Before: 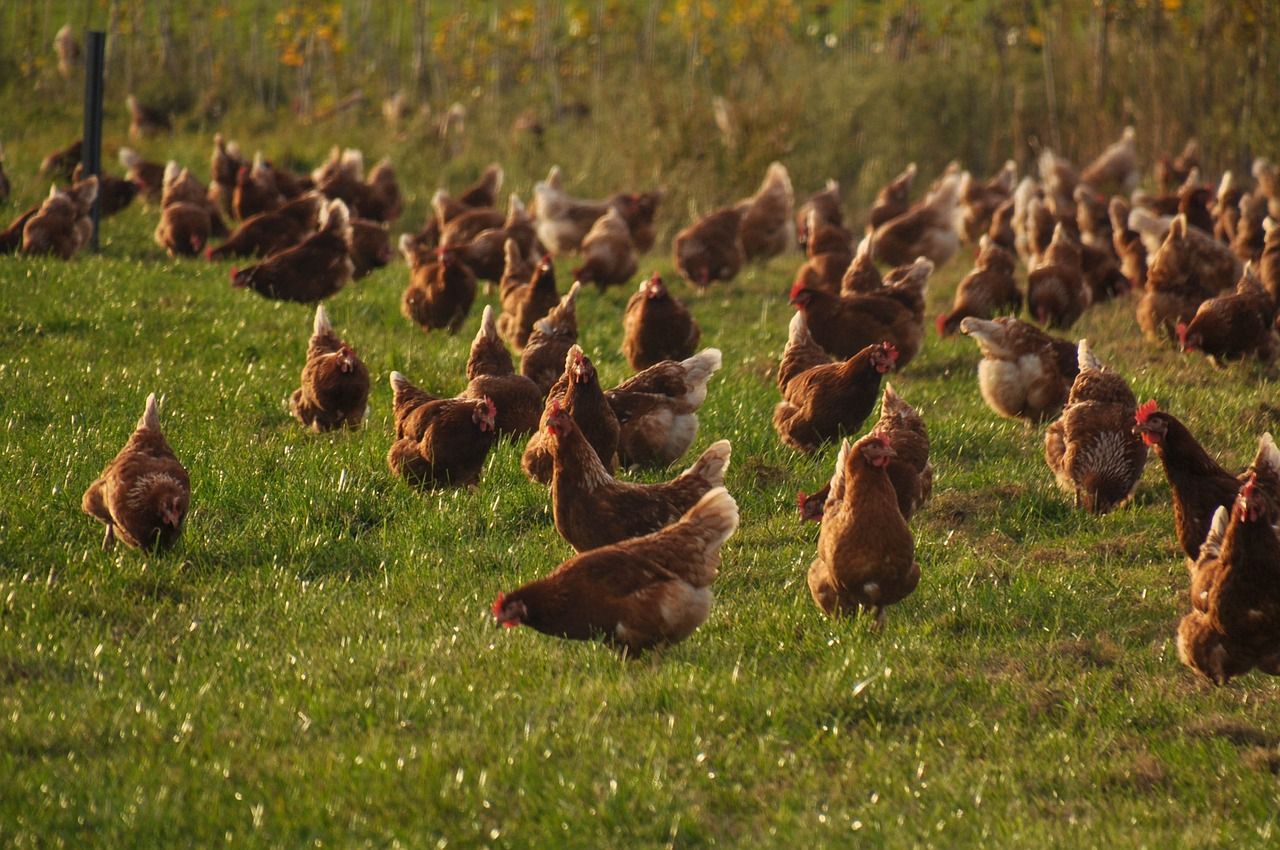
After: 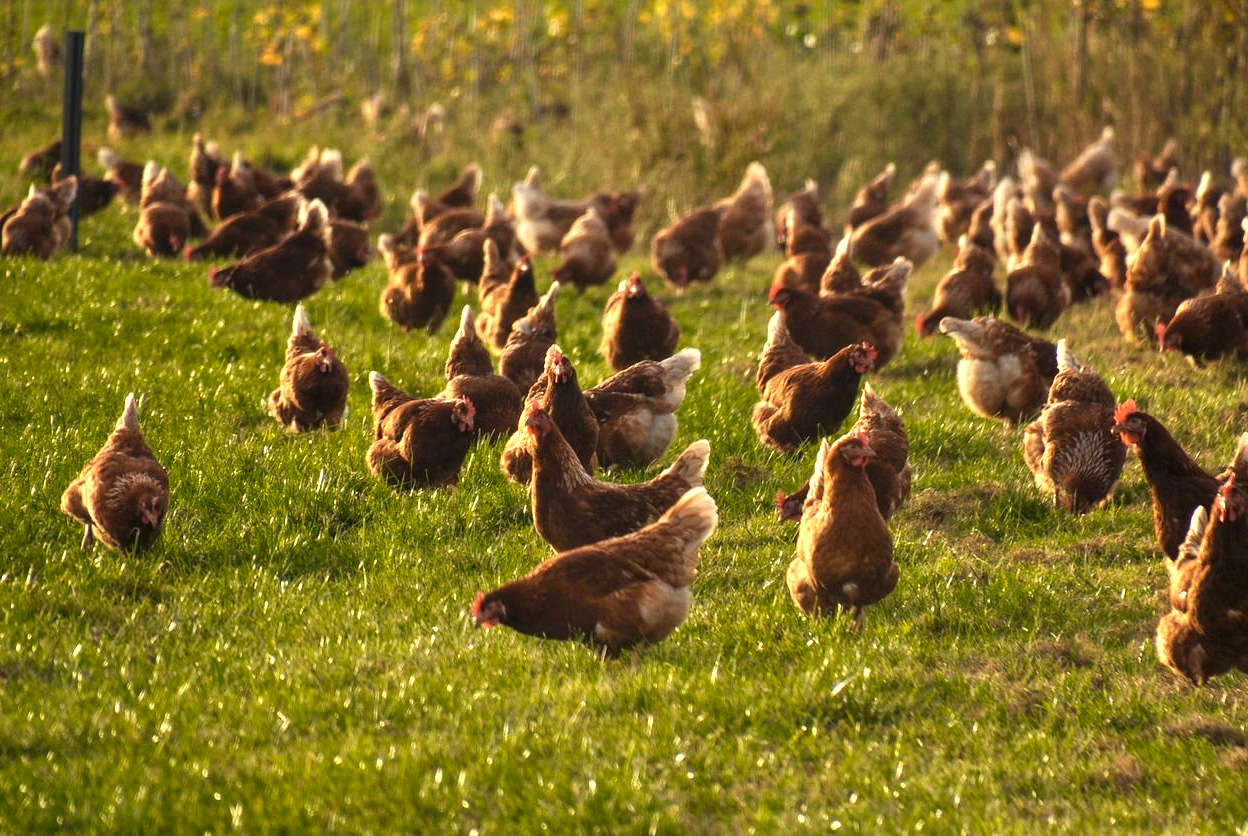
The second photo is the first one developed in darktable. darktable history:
color zones: curves: ch0 [(0.099, 0.624) (0.257, 0.596) (0.384, 0.376) (0.529, 0.492) (0.697, 0.564) (0.768, 0.532) (0.908, 0.644)]; ch1 [(0.112, 0.564) (0.254, 0.612) (0.432, 0.676) (0.592, 0.456) (0.743, 0.684) (0.888, 0.536)]; ch2 [(0.25, 0.5) (0.469, 0.36) (0.75, 0.5)], mix 27.77%
exposure: exposure 0.206 EV, compensate exposure bias true, compensate highlight preservation false
crop and rotate: left 1.665%, right 0.759%, bottom 1.544%
